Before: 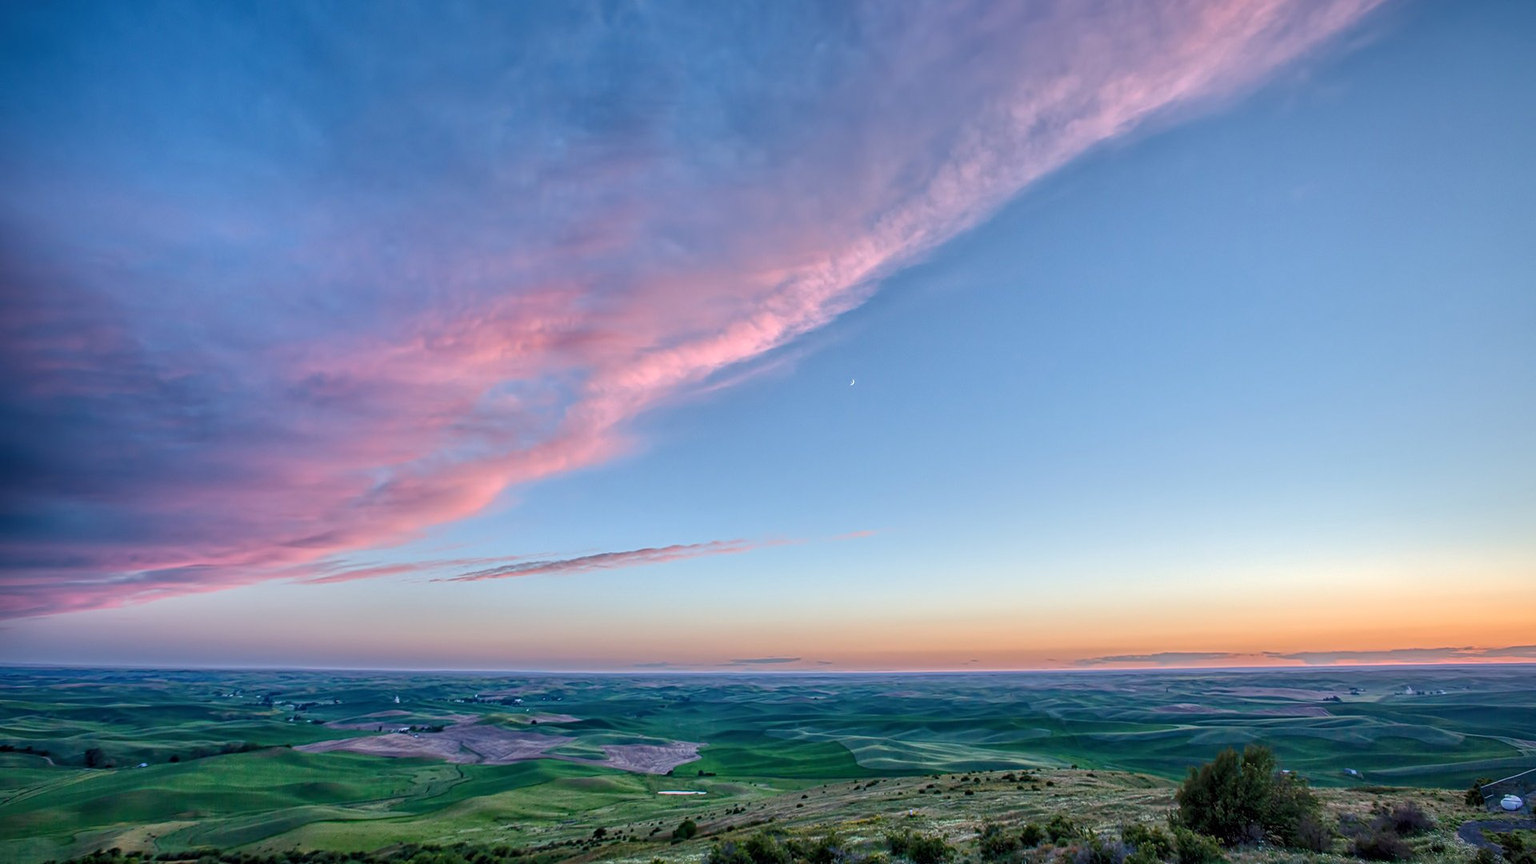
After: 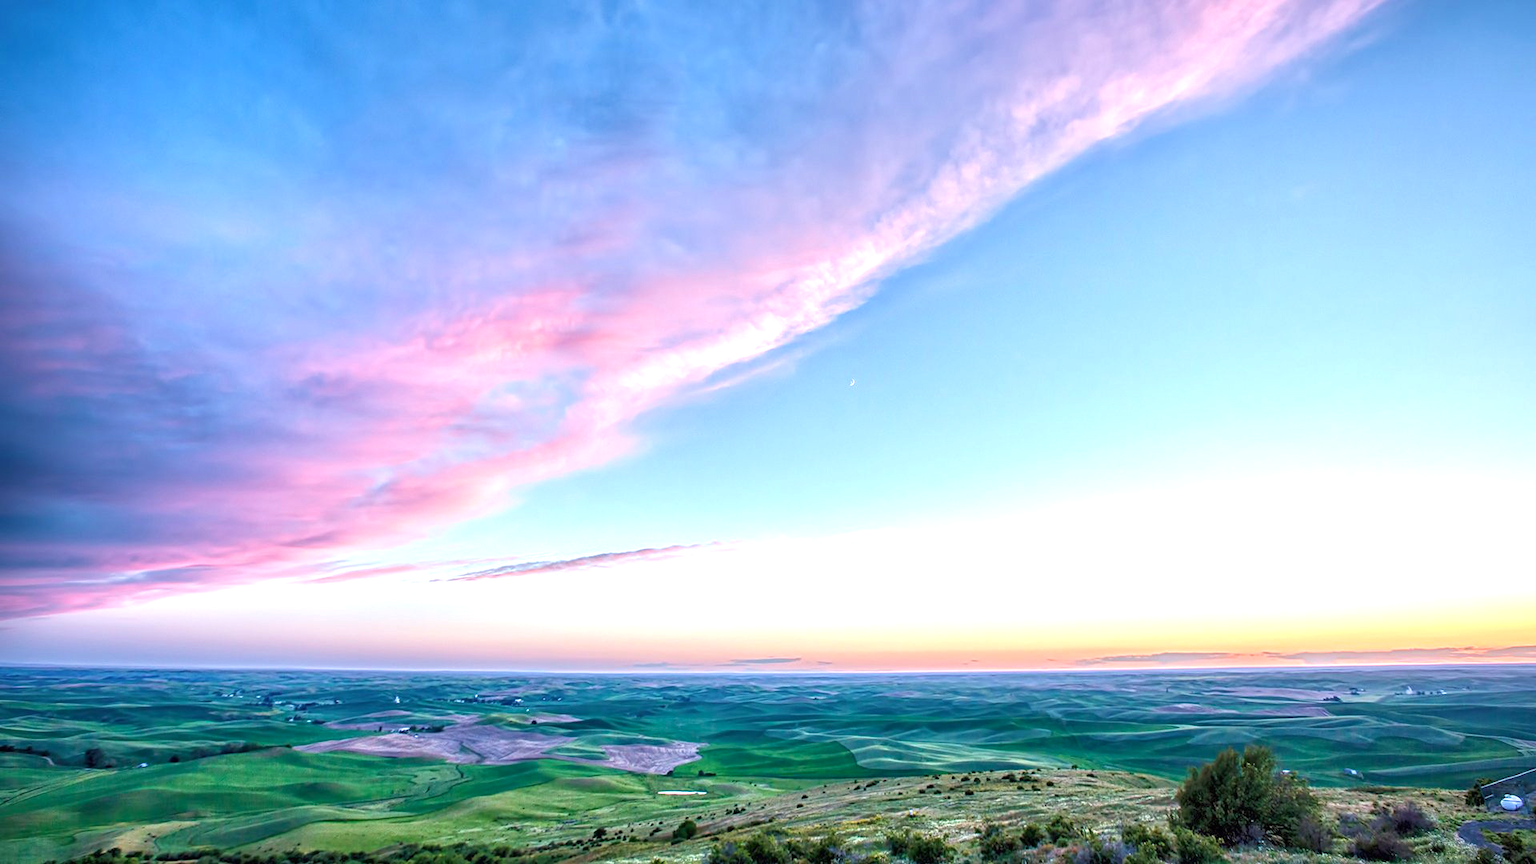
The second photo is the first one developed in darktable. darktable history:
exposure: black level correction 0, exposure 1.1 EV, compensate exposure bias true, compensate highlight preservation false
velvia: strength 15%
